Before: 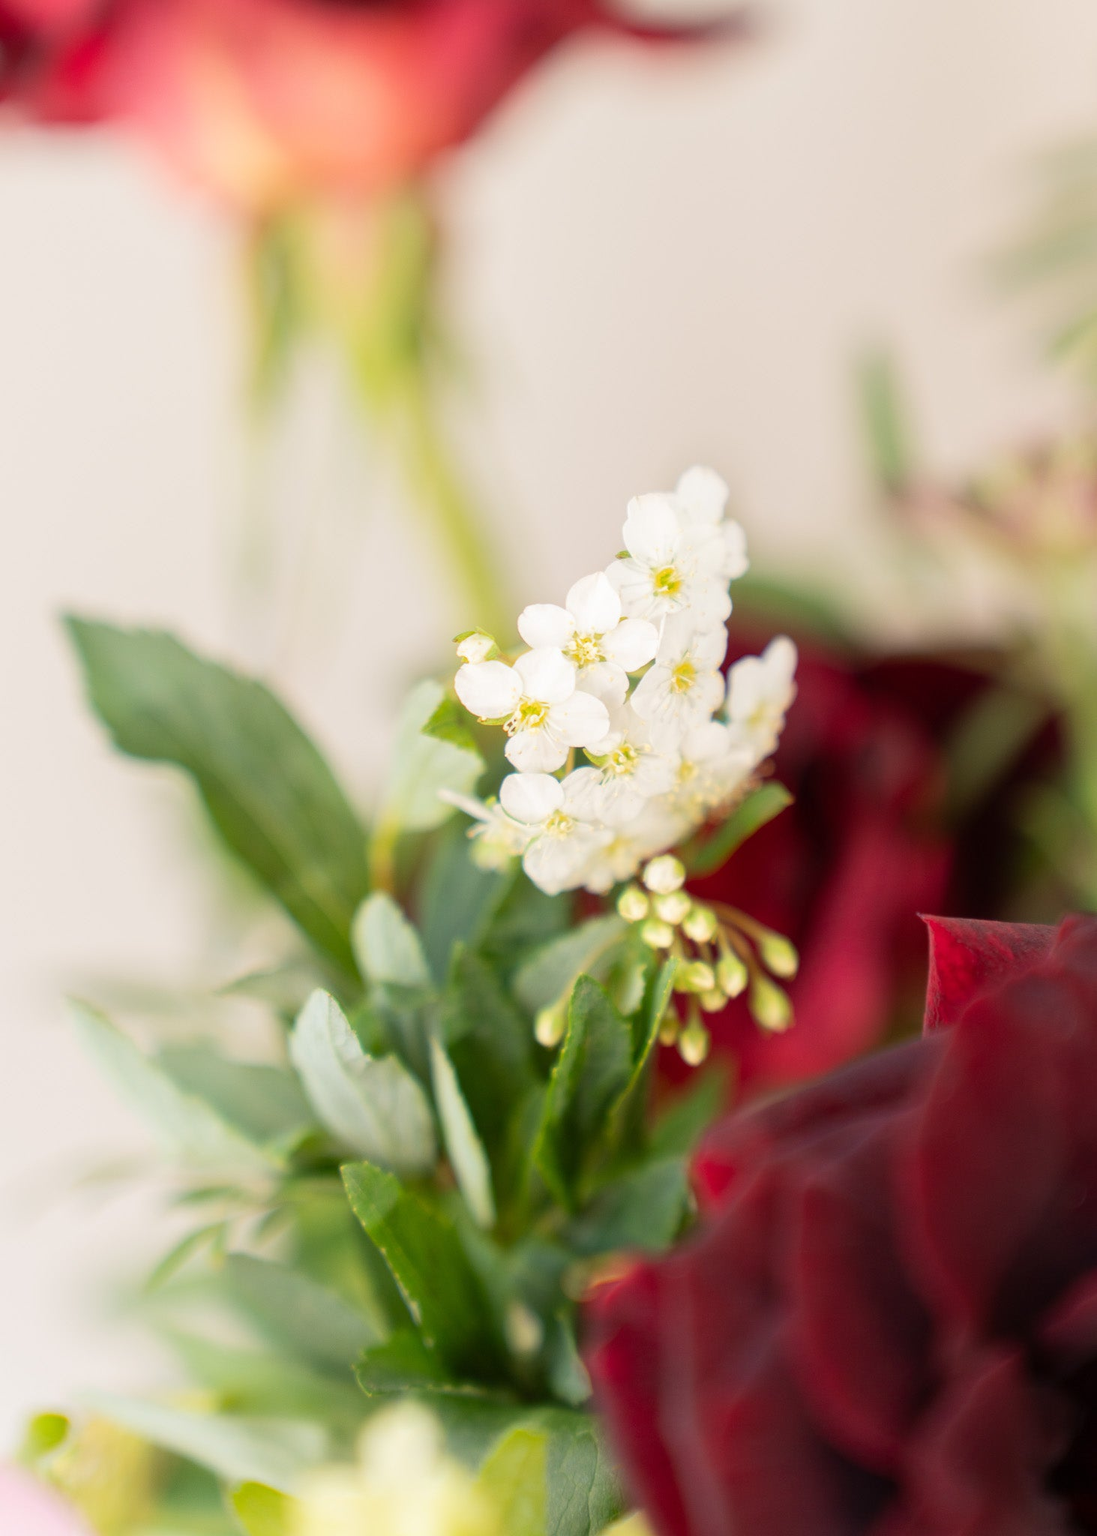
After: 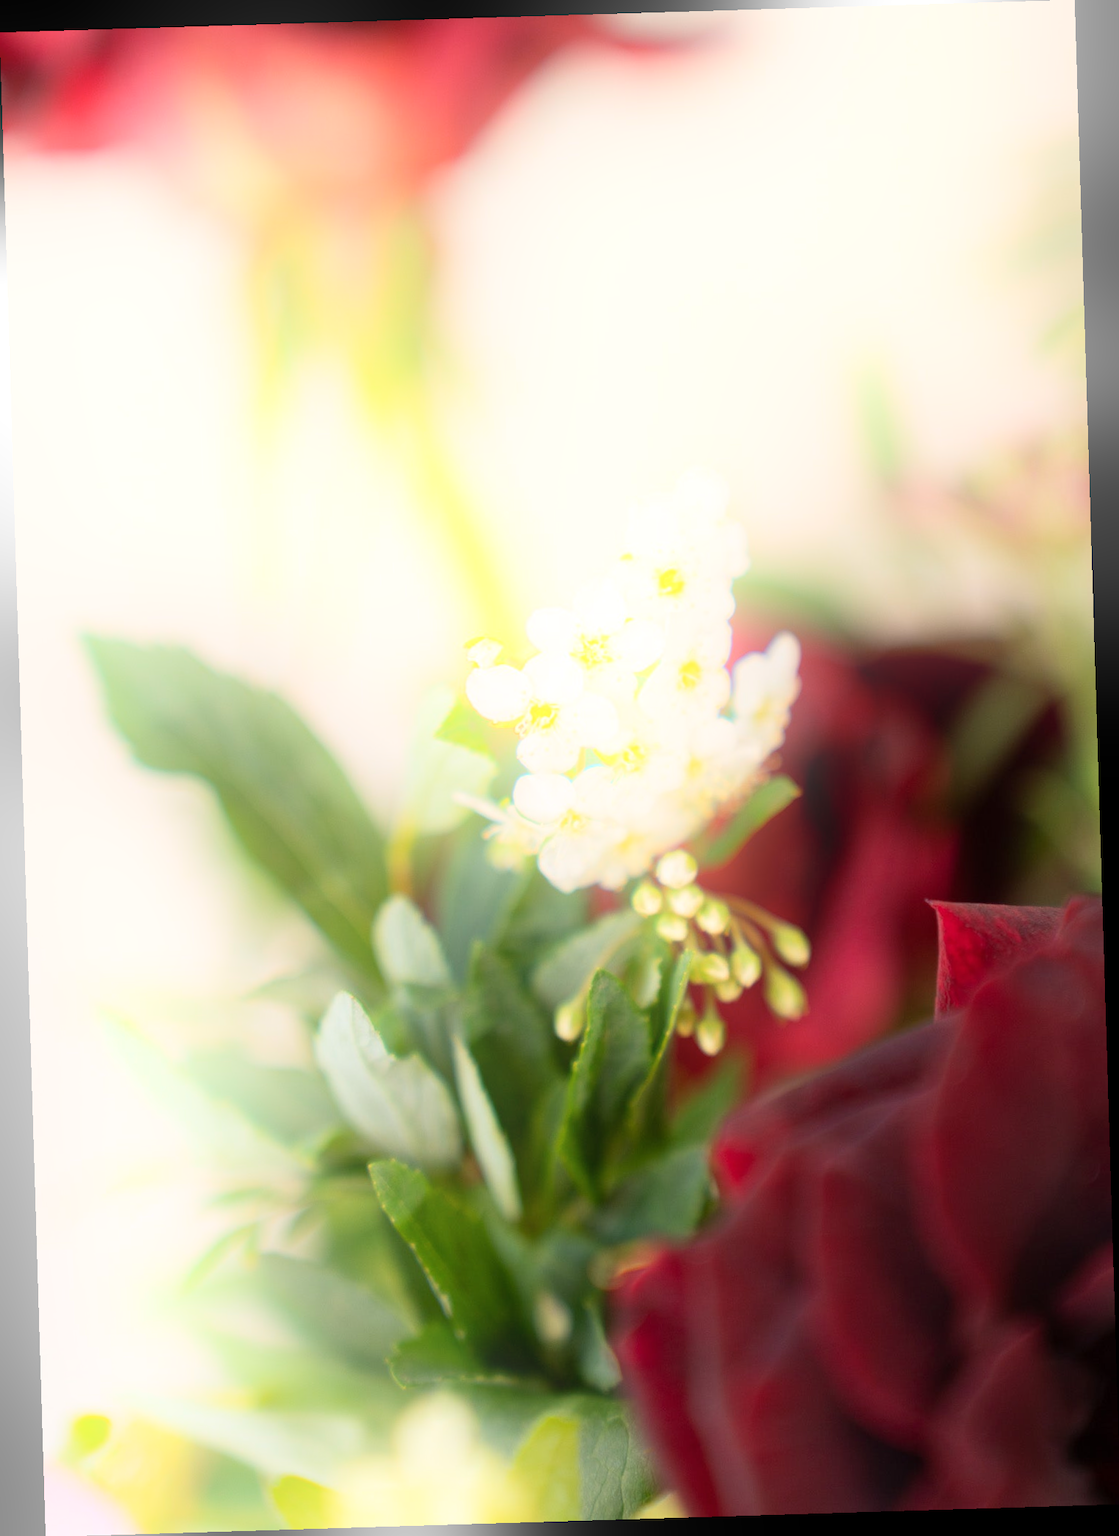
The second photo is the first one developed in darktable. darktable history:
rotate and perspective: rotation -1.75°, automatic cropping off
bloom: on, module defaults
